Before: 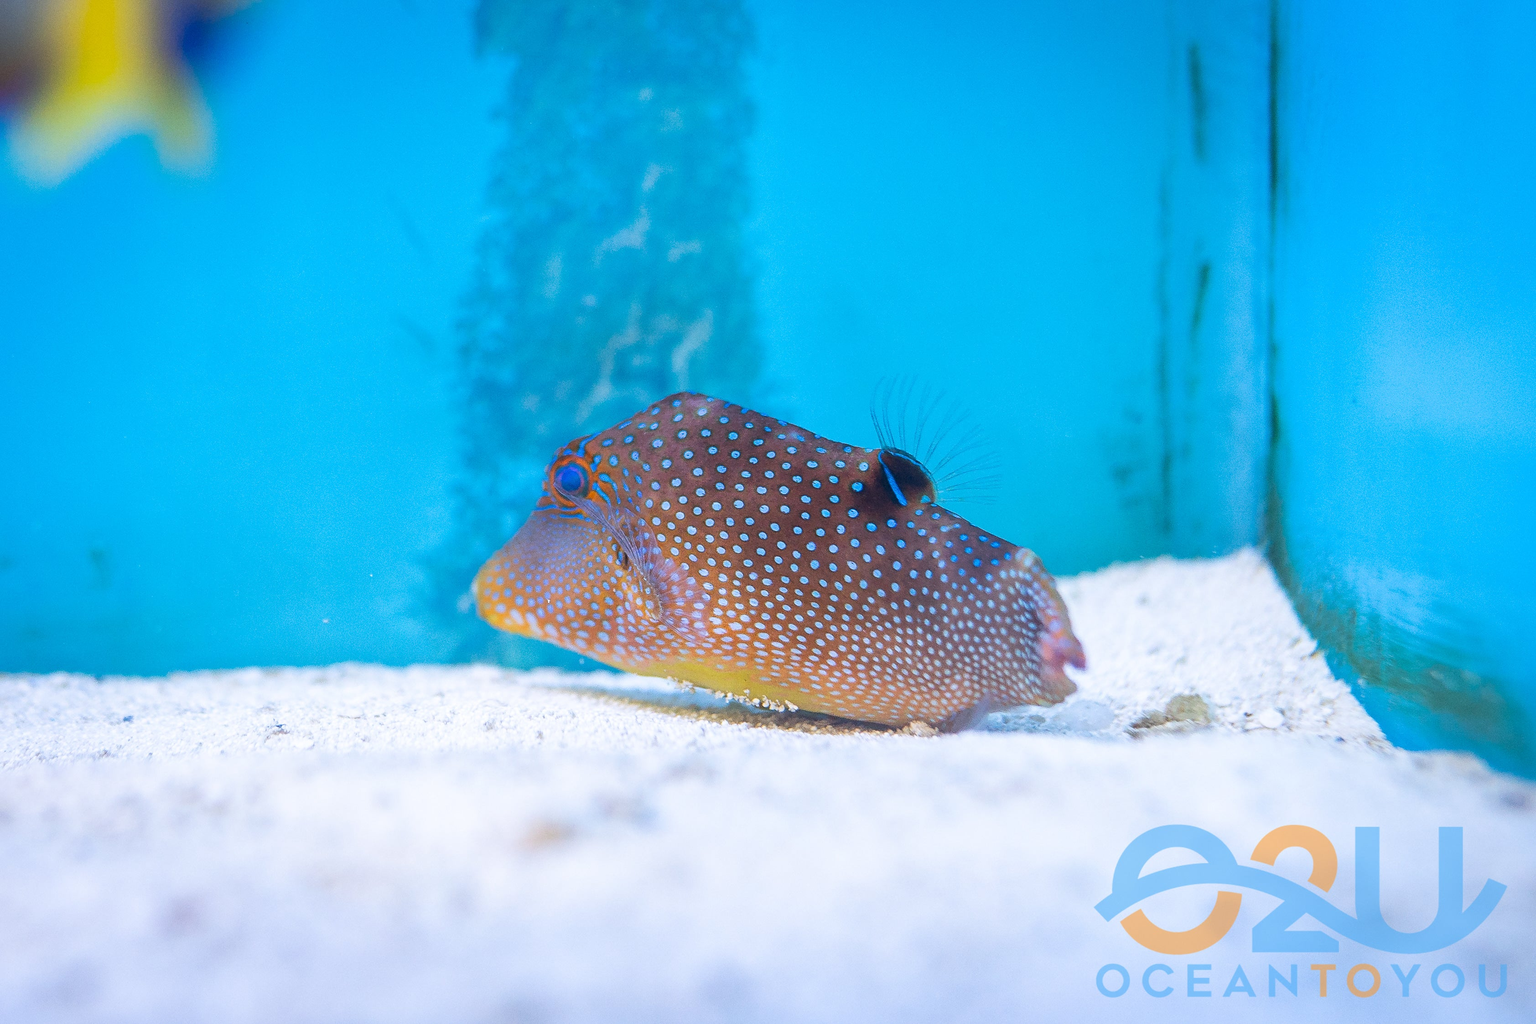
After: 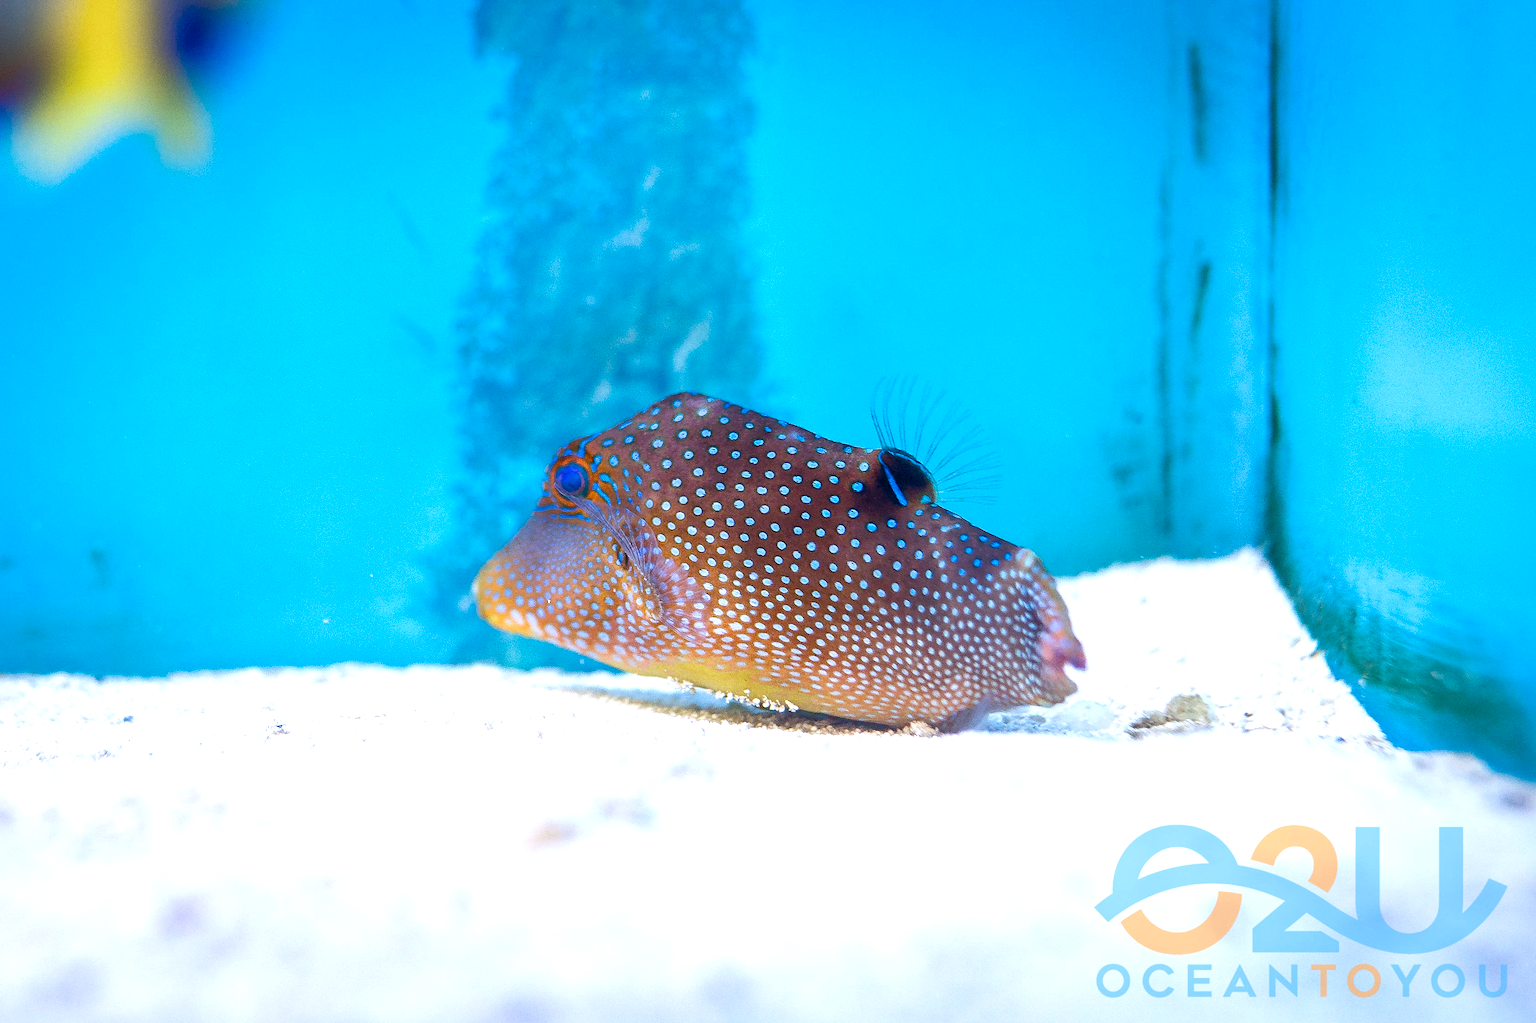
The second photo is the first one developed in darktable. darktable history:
exposure: black level correction 0.007, compensate highlight preservation false
color balance rgb: global offset › luminance 0.226%, linear chroma grading › global chroma 9.798%, perceptual saturation grading › global saturation 20%, perceptual saturation grading › highlights -50.52%, perceptual saturation grading › shadows 30.66%, perceptual brilliance grading › global brilliance 15.125%, perceptual brilliance grading › shadows -34.54%, global vibrance 14.773%
